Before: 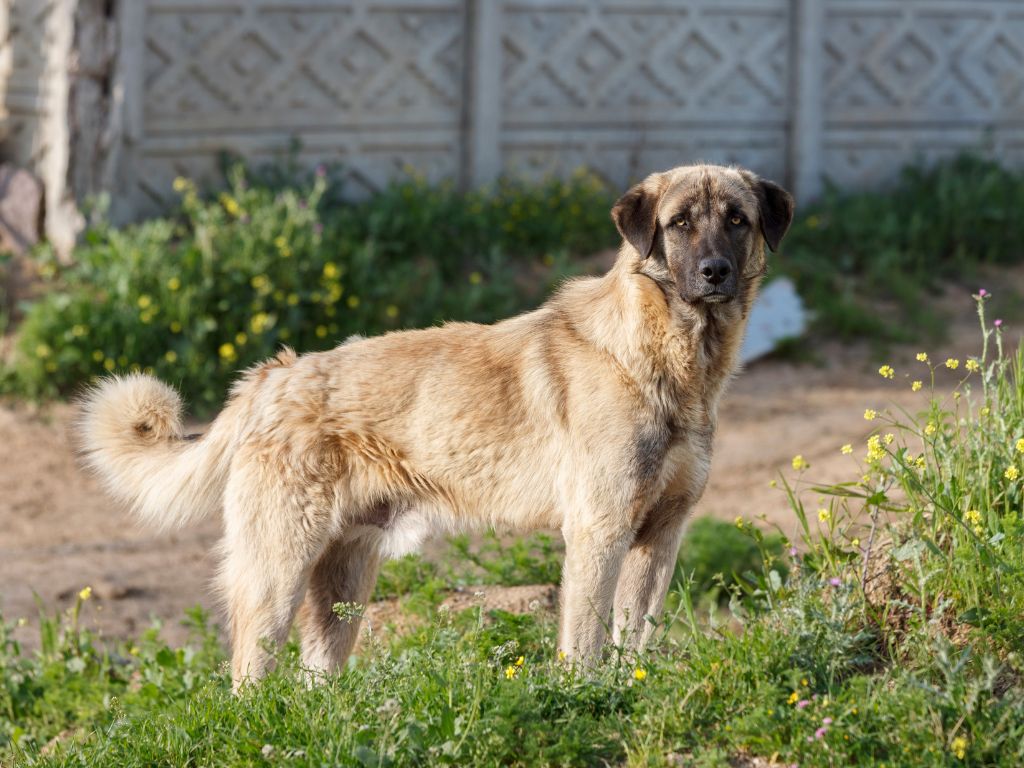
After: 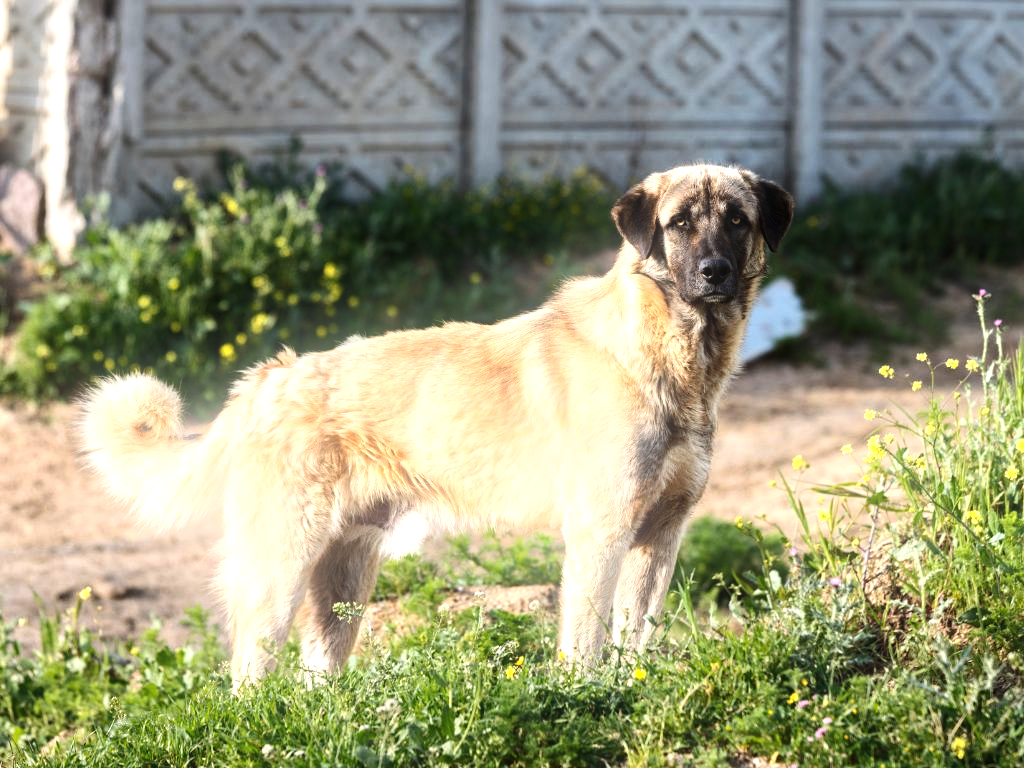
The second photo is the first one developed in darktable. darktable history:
bloom: size 9%, threshold 100%, strength 7%
tone equalizer: -8 EV -1.08 EV, -7 EV -1.01 EV, -6 EV -0.867 EV, -5 EV -0.578 EV, -3 EV 0.578 EV, -2 EV 0.867 EV, -1 EV 1.01 EV, +0 EV 1.08 EV, edges refinement/feathering 500, mask exposure compensation -1.57 EV, preserve details no
